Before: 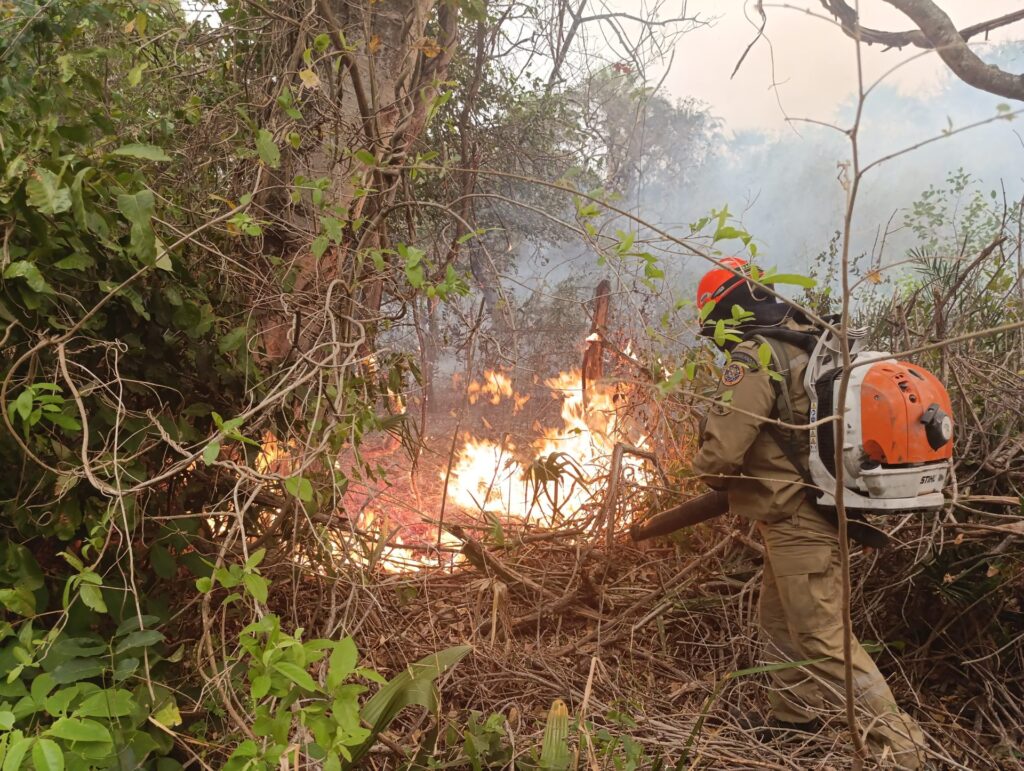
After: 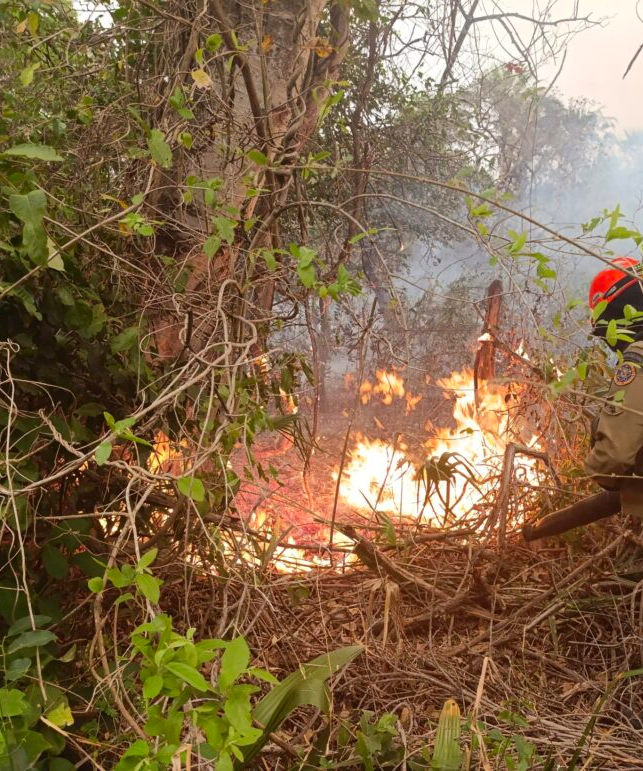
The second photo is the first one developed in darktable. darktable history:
color balance: contrast fulcrum 17.78%
contrast brightness saturation: contrast 0.08, saturation 0.2
crop: left 10.644%, right 26.528%
